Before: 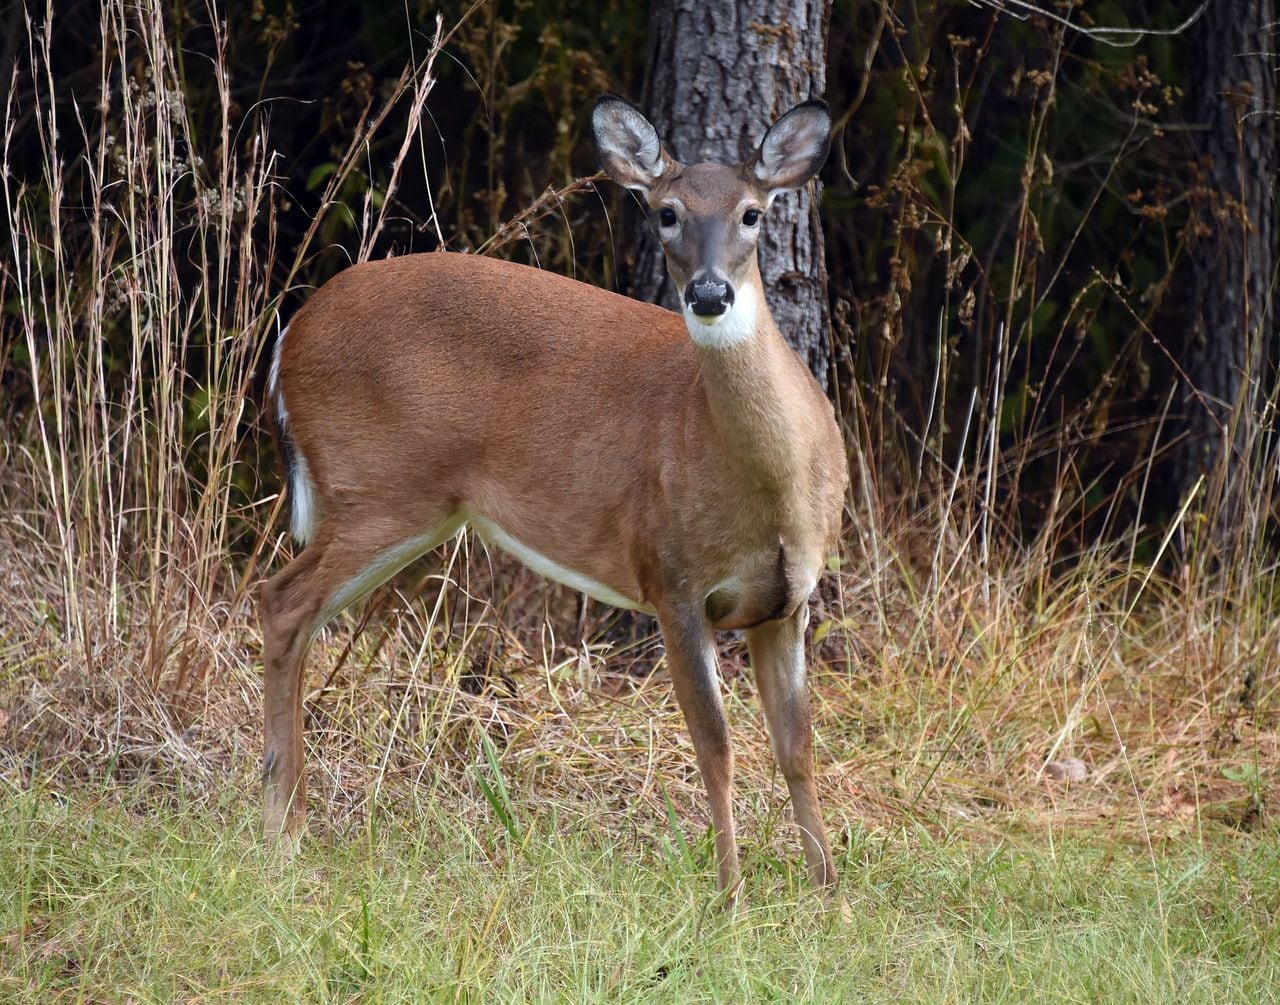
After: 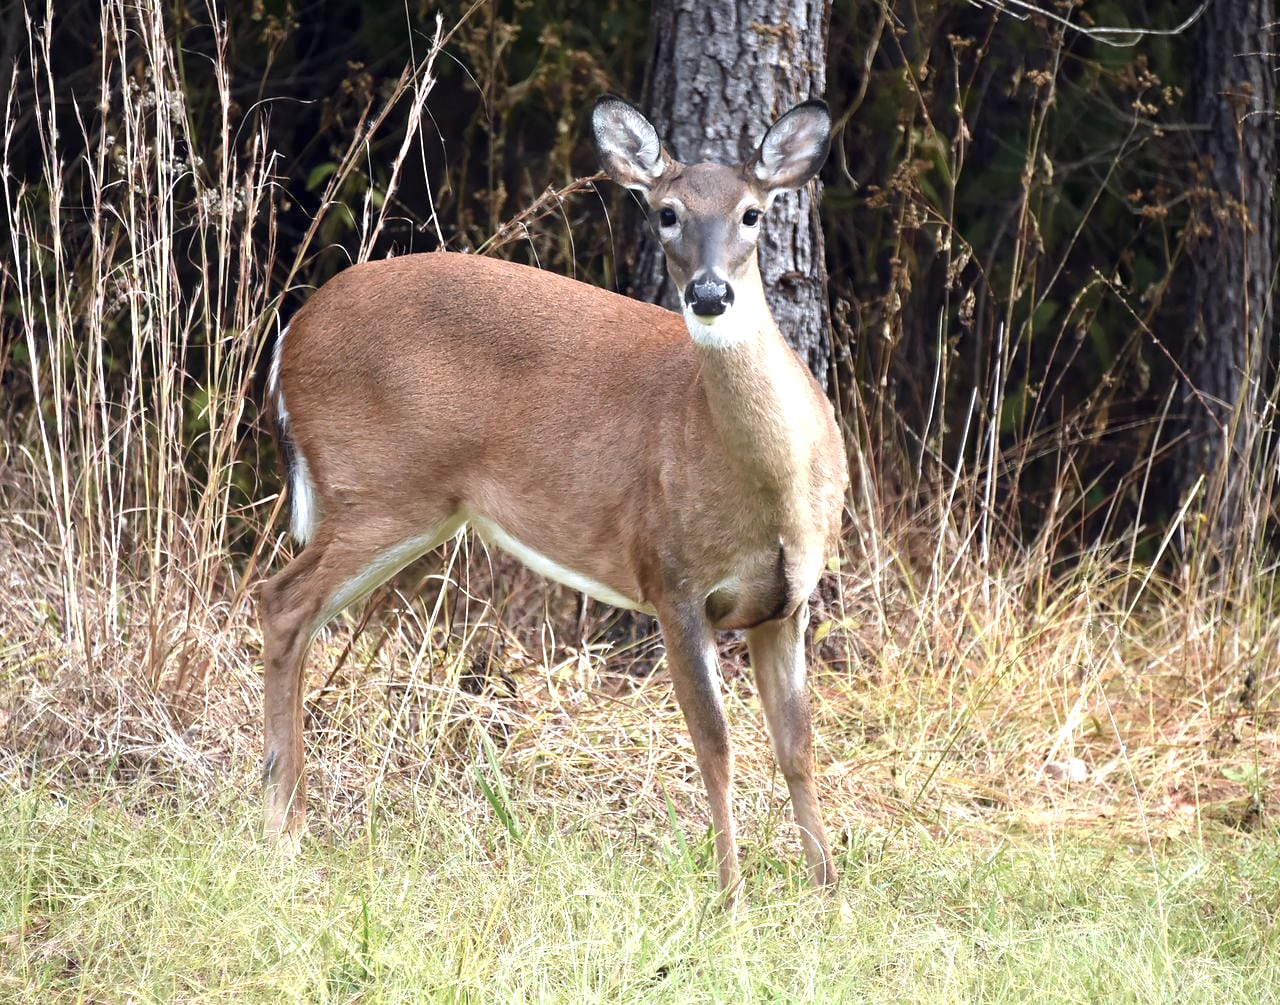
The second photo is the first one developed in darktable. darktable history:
color correction: highlights b* -0.061, saturation 0.767
exposure: black level correction 0, exposure 1 EV, compensate exposure bias true, compensate highlight preservation false
